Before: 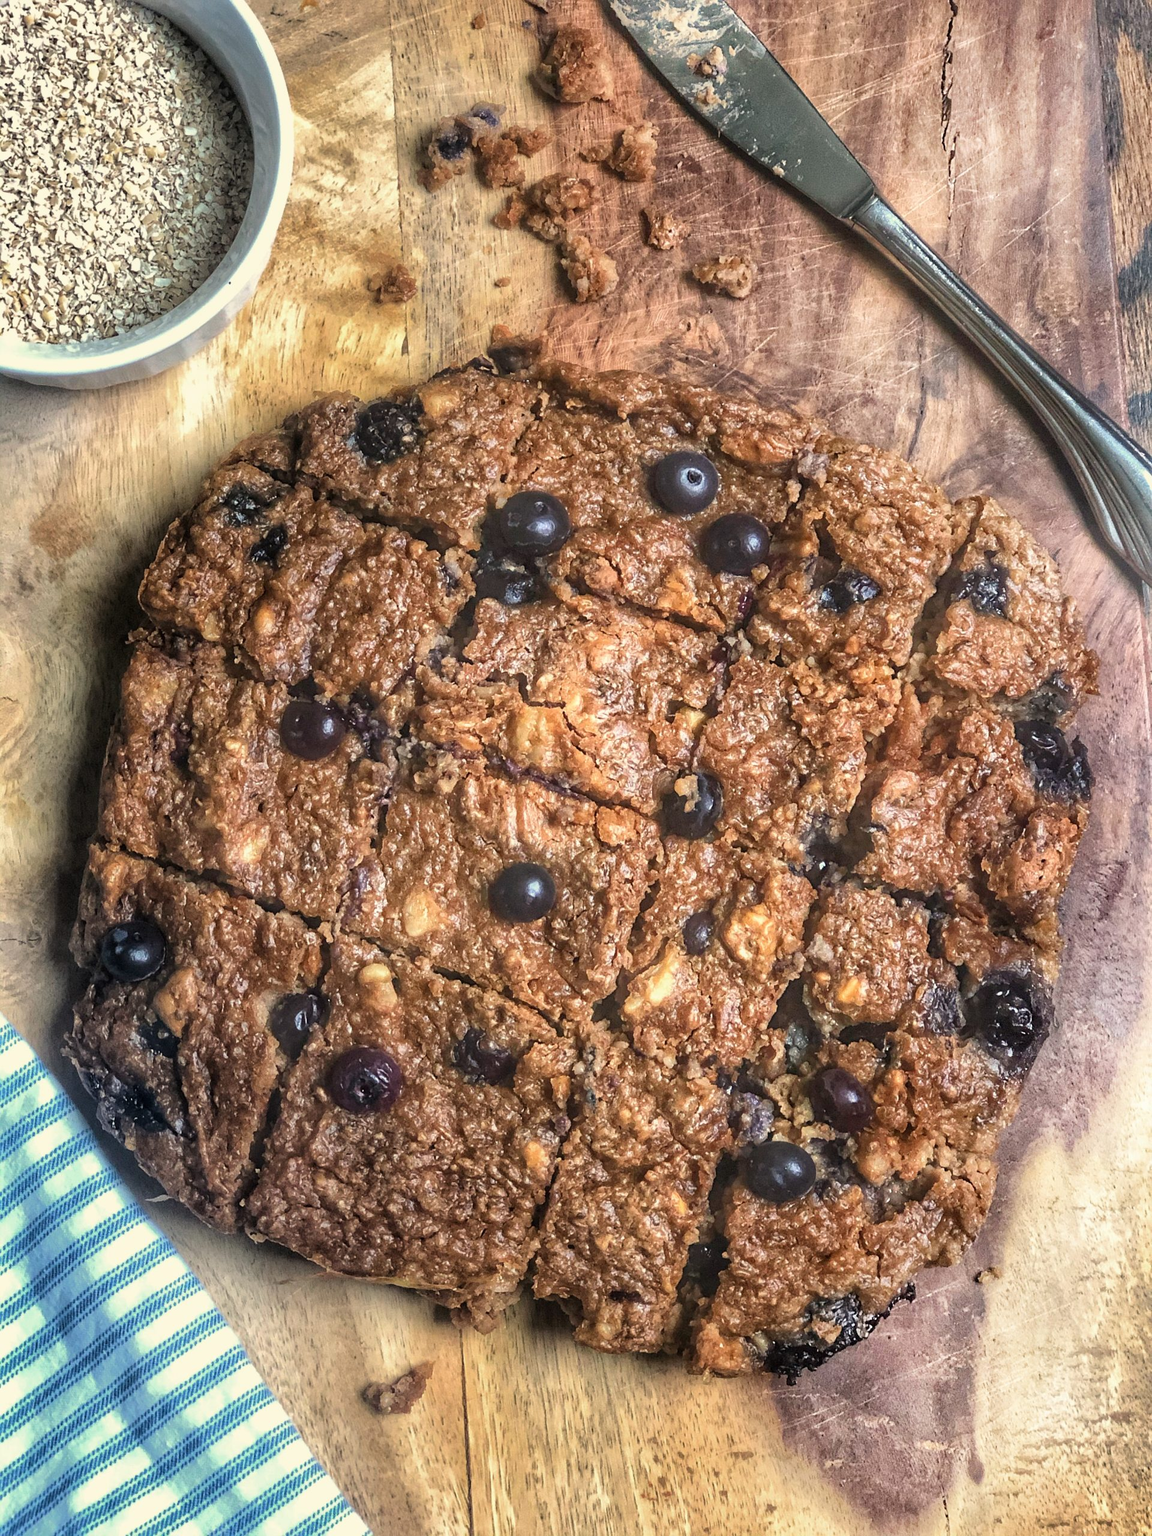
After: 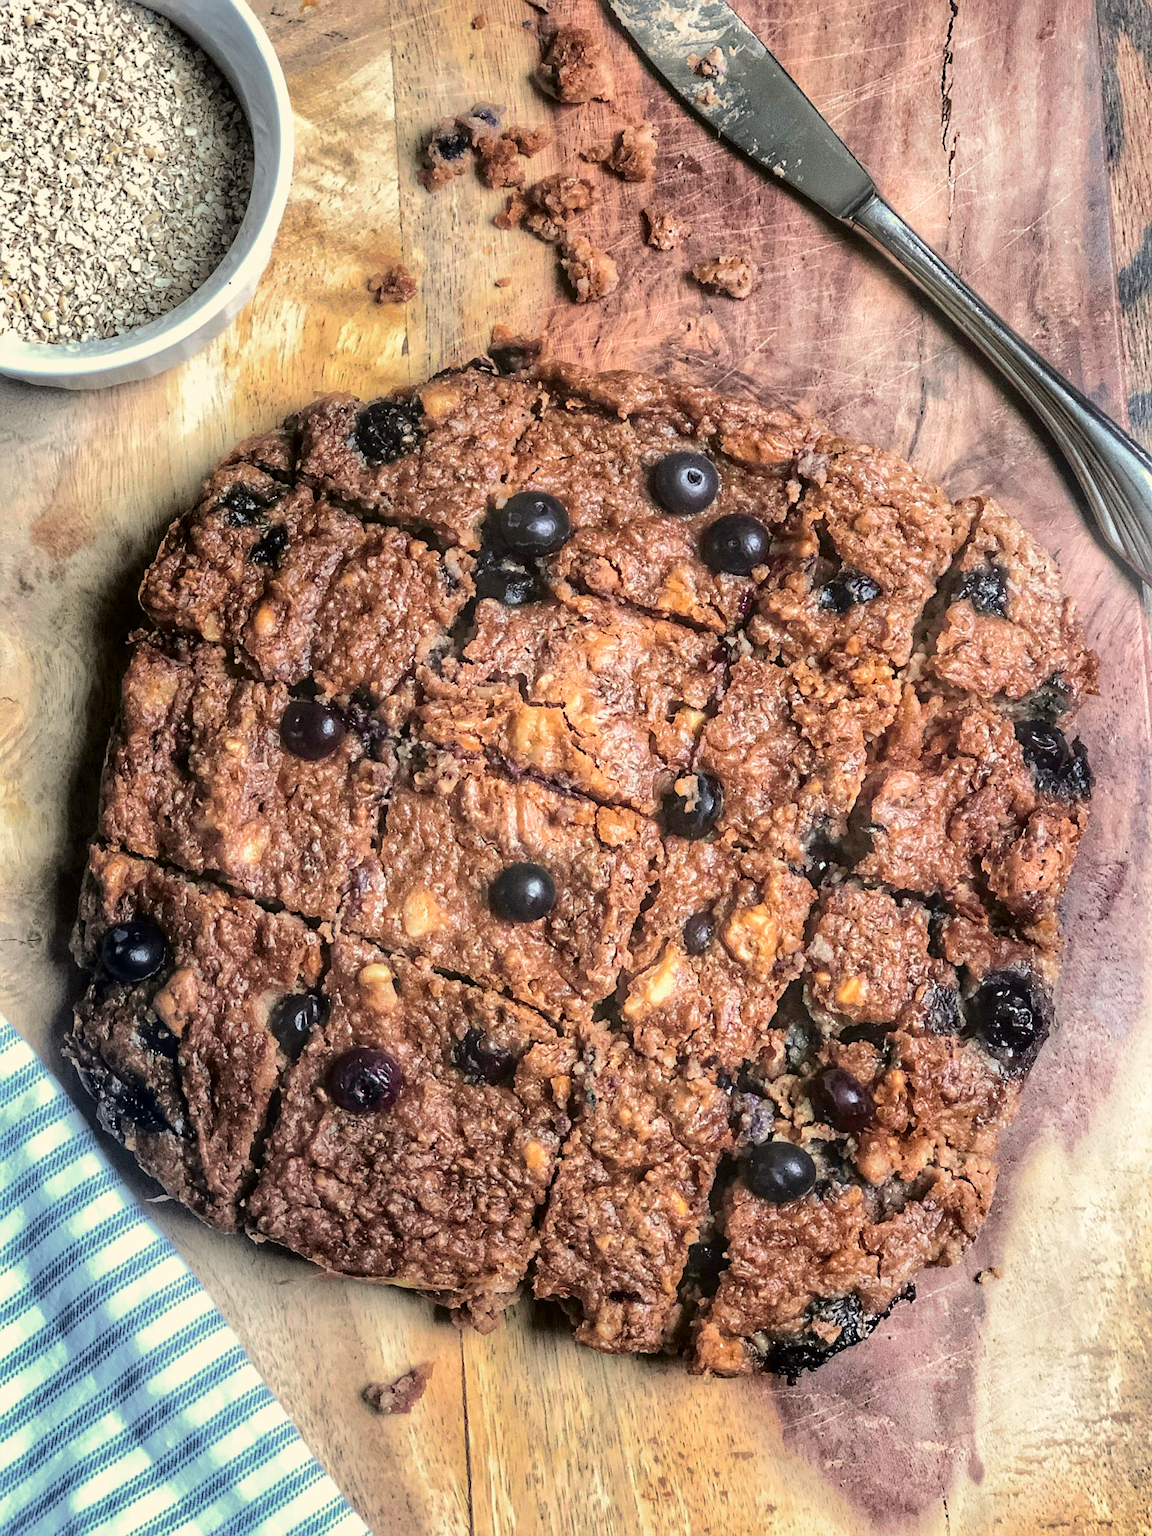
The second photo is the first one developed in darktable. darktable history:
tone curve: curves: ch0 [(0.003, 0) (0.066, 0.017) (0.163, 0.09) (0.264, 0.238) (0.395, 0.421) (0.517, 0.575) (0.633, 0.687) (0.791, 0.814) (1, 1)]; ch1 [(0, 0) (0.149, 0.17) (0.327, 0.339) (0.39, 0.403) (0.456, 0.463) (0.501, 0.502) (0.512, 0.507) (0.53, 0.533) (0.575, 0.592) (0.671, 0.655) (0.729, 0.679) (1, 1)]; ch2 [(0, 0) (0.337, 0.382) (0.464, 0.47) (0.501, 0.502) (0.527, 0.532) (0.563, 0.555) (0.615, 0.61) (0.663, 0.68) (1, 1)], color space Lab, independent channels, preserve colors none
